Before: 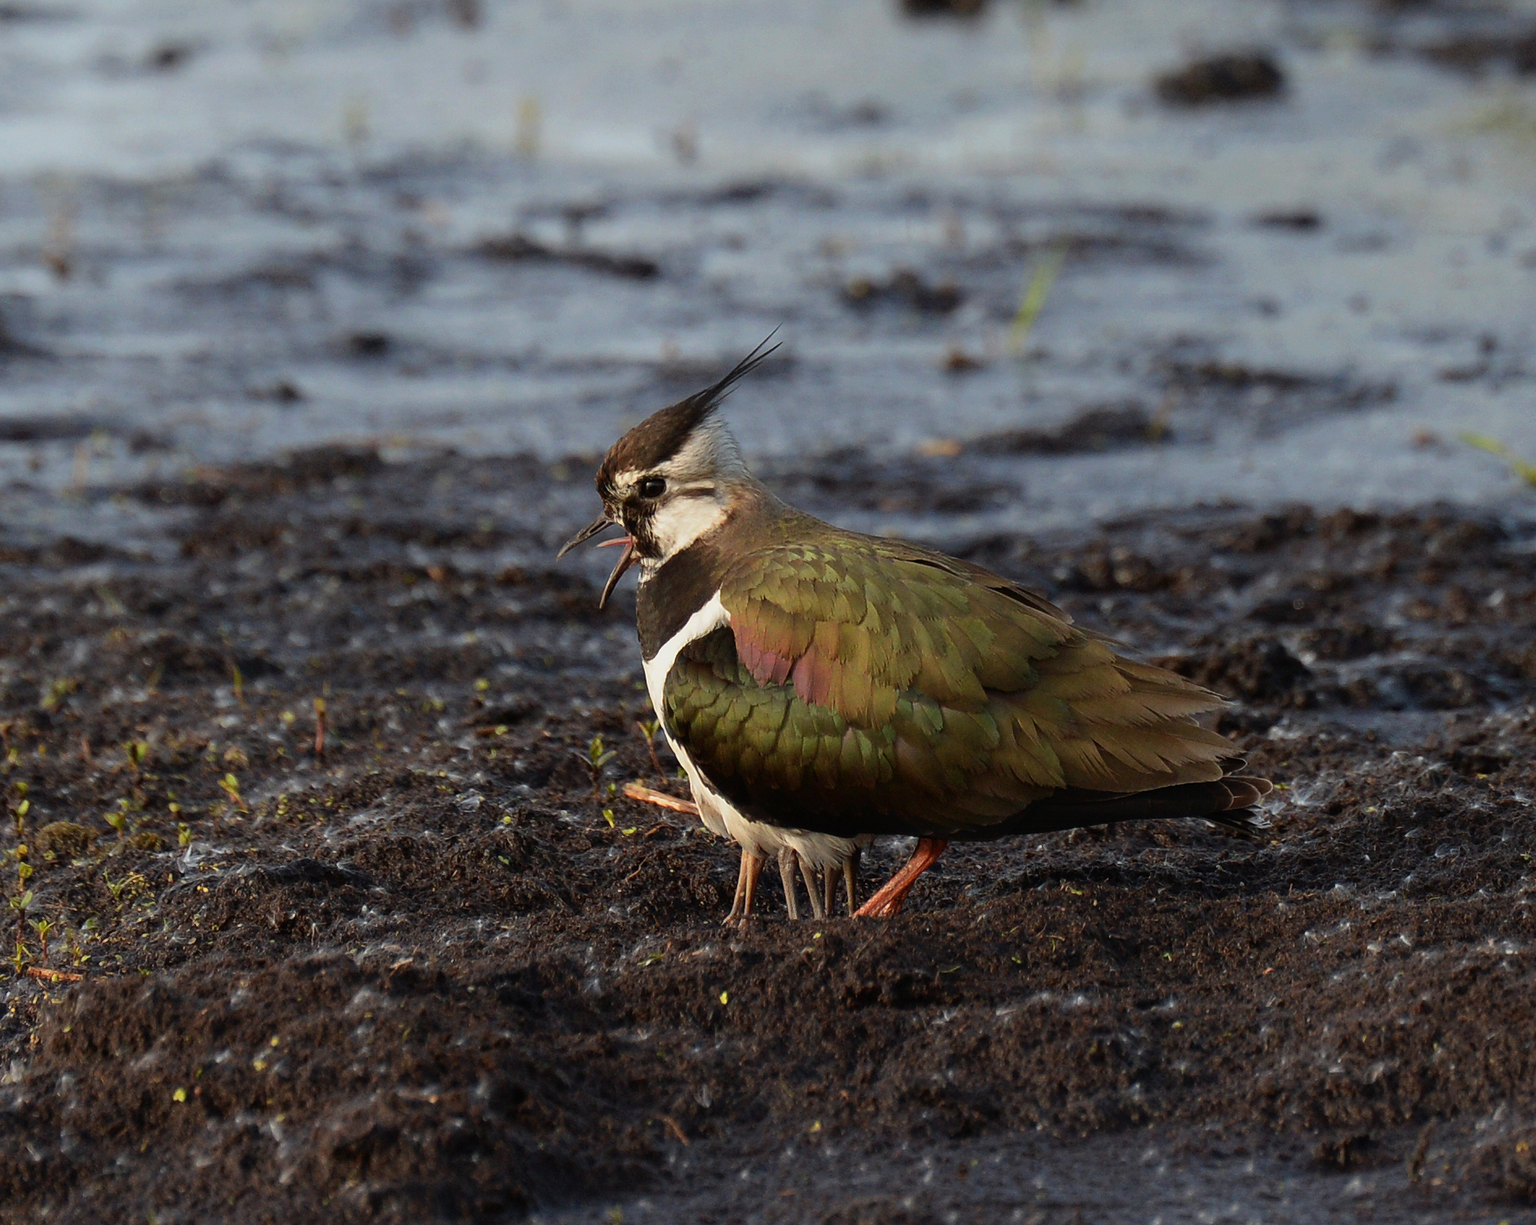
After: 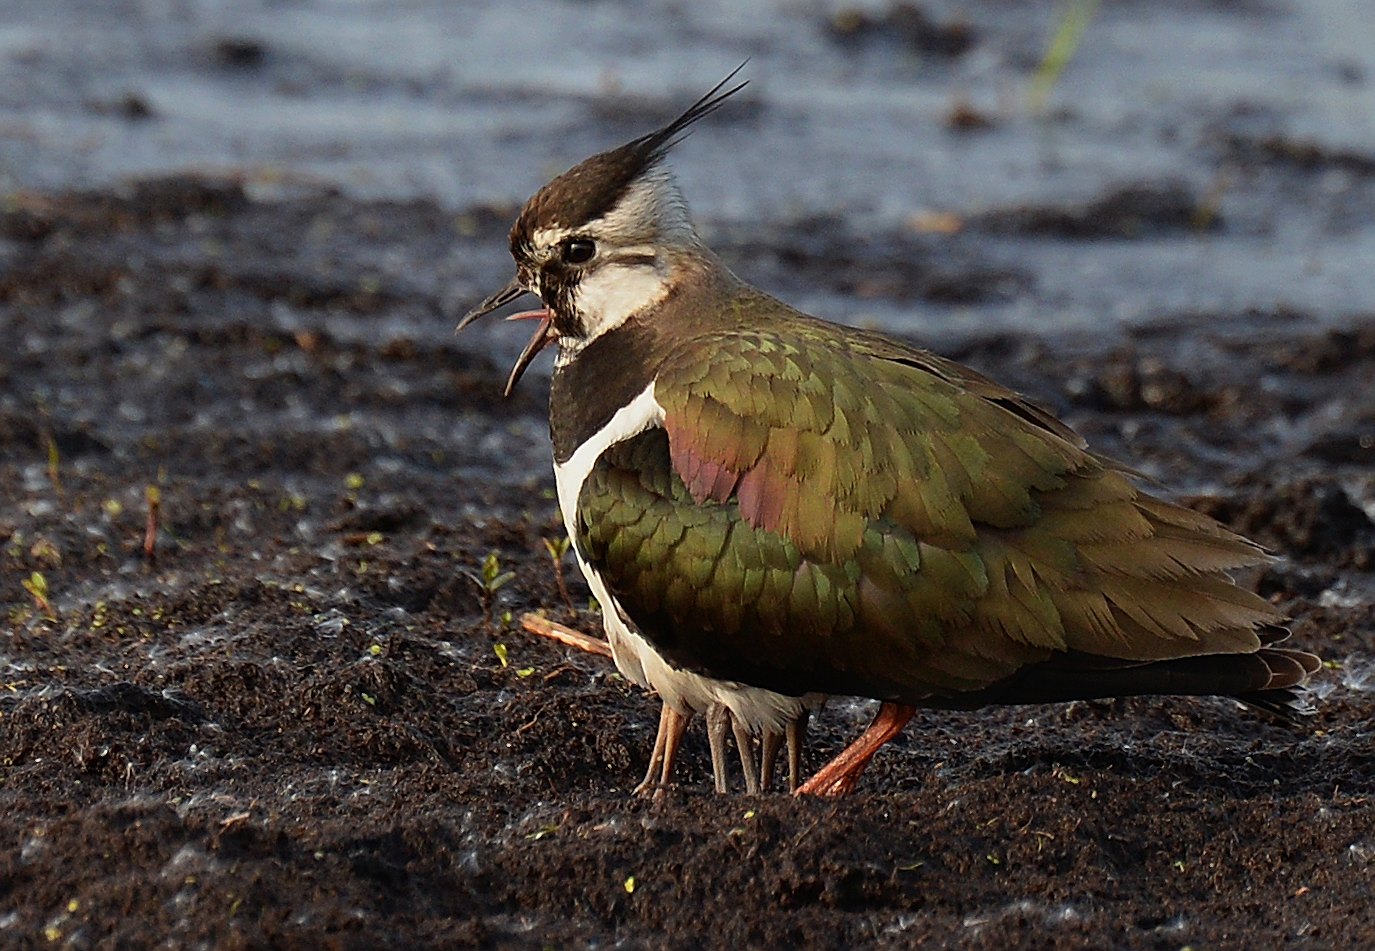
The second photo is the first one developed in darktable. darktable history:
crop and rotate: angle -3.37°, left 9.79%, top 20.73%, right 12.42%, bottom 11.82%
sharpen: on, module defaults
